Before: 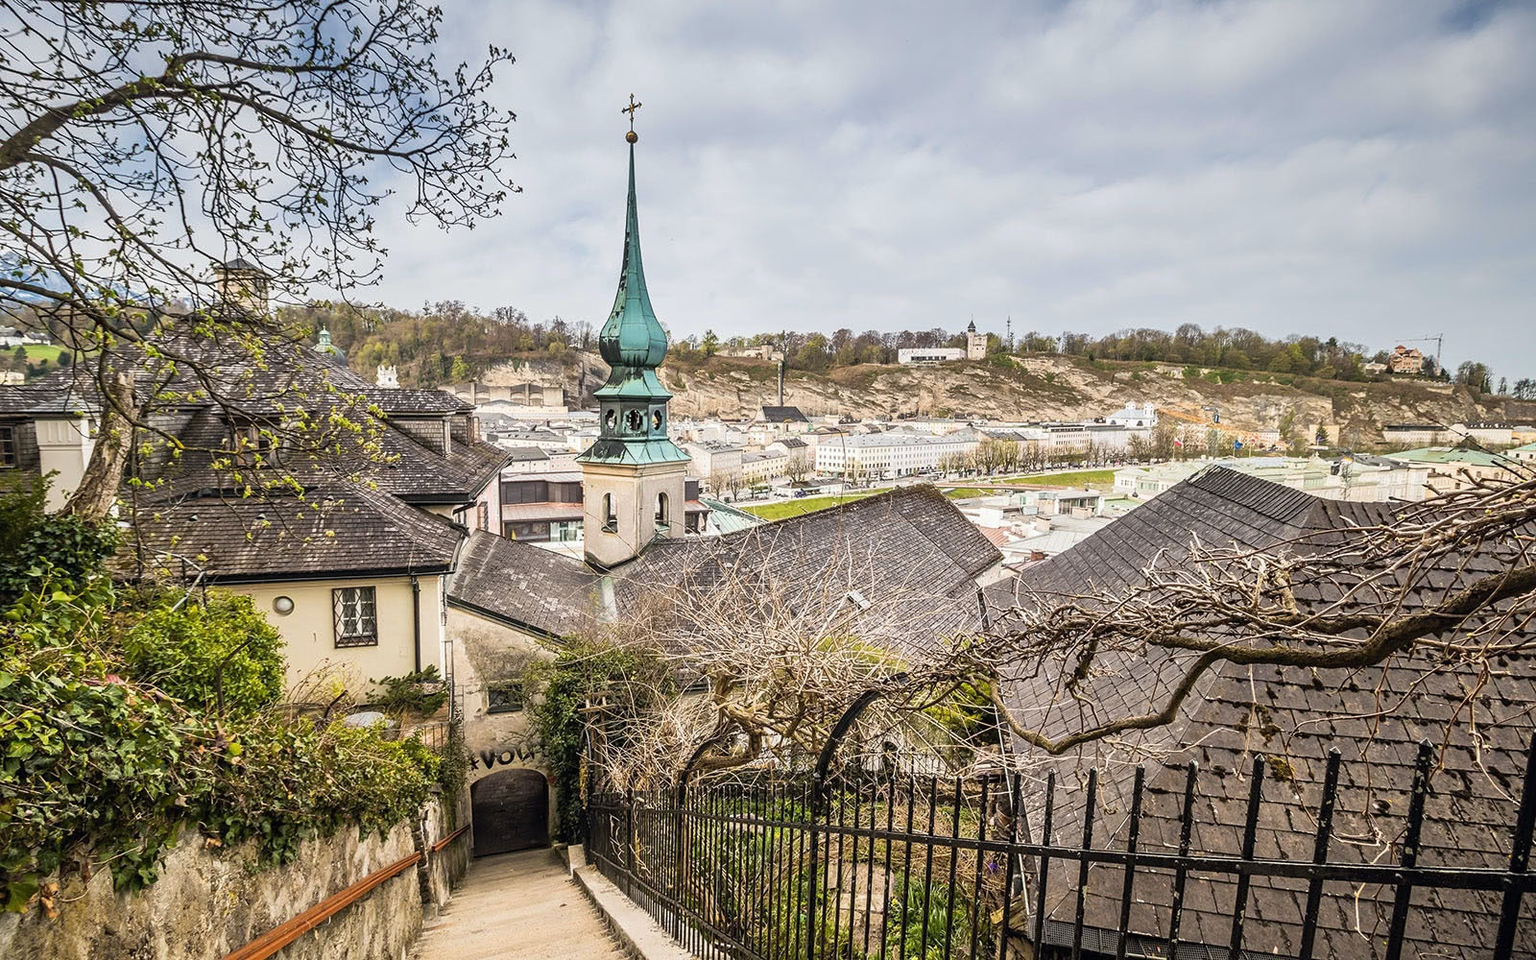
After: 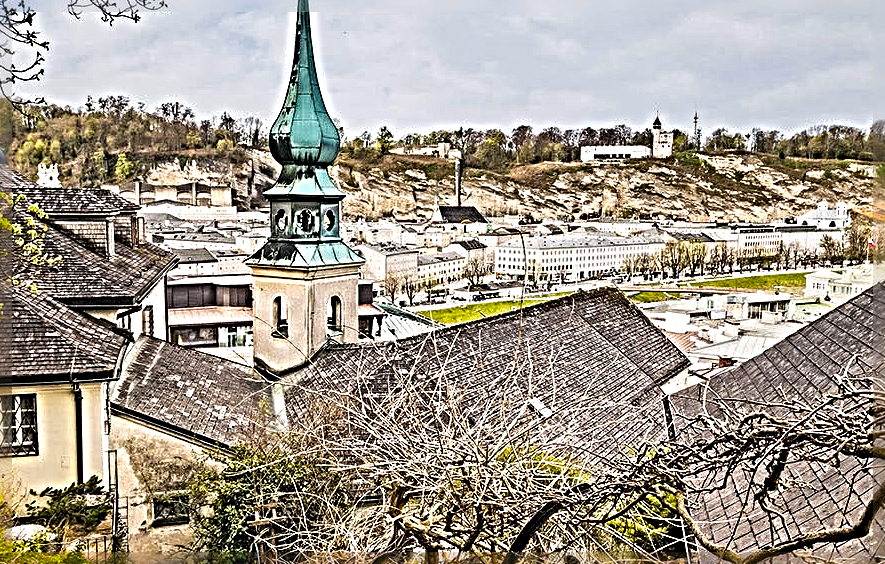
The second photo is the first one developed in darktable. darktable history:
color balance rgb: highlights gain › chroma 0.207%, highlights gain › hue 332.31°, perceptual saturation grading › global saturation 29.788%
crop and rotate: left 22.228%, top 21.714%, right 22.459%, bottom 21.824%
sharpen: radius 6.282, amount 1.794, threshold 0.077
